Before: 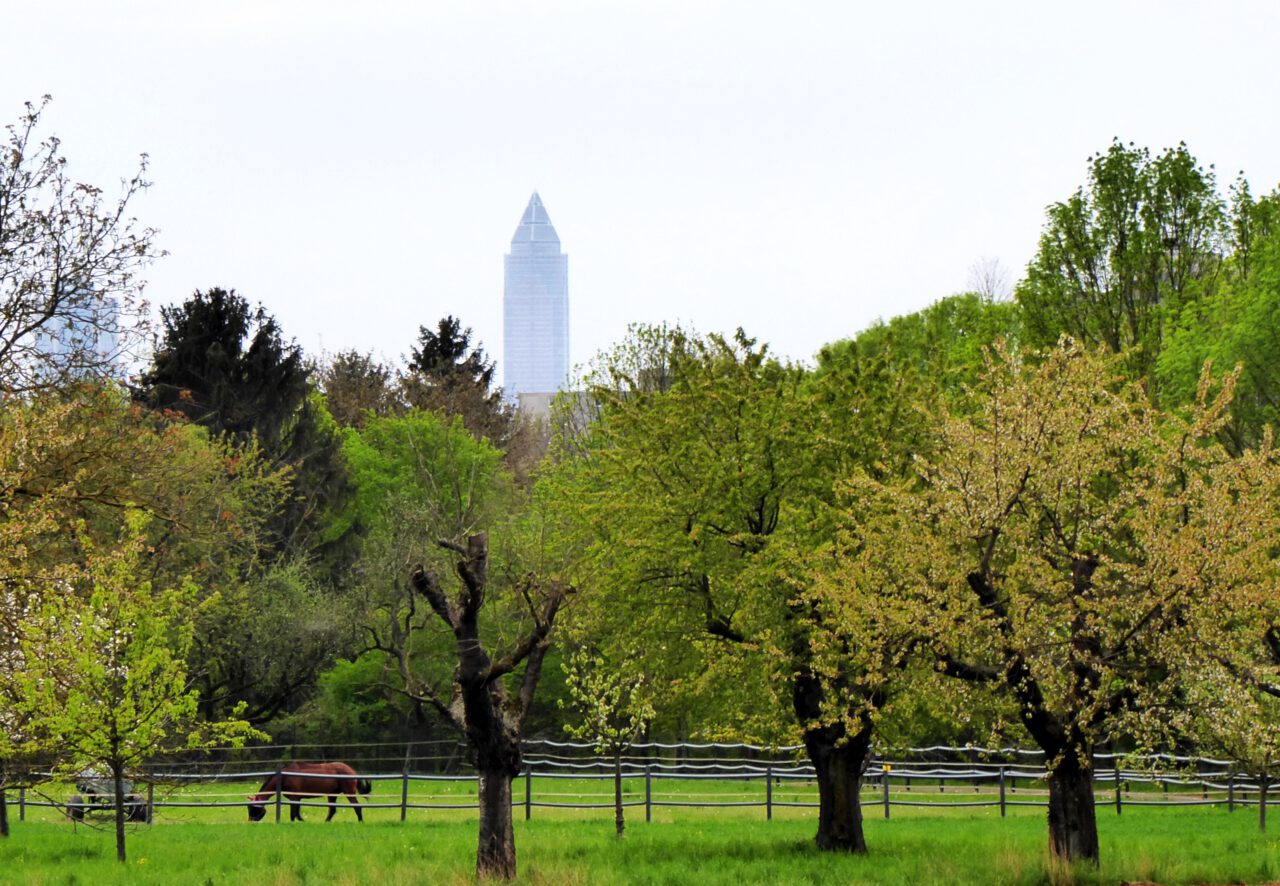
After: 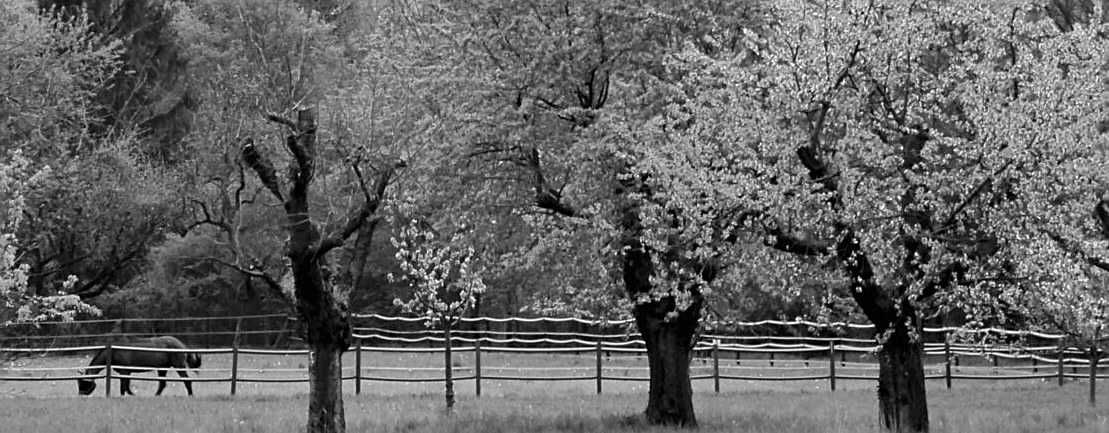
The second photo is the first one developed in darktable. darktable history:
exposure: black level correction 0, exposure 0.95 EV, compensate exposure bias true, compensate highlight preservation false
monochrome: a 79.32, b 81.83, size 1.1
crop and rotate: left 13.306%, top 48.129%, bottom 2.928%
sharpen: on, module defaults
